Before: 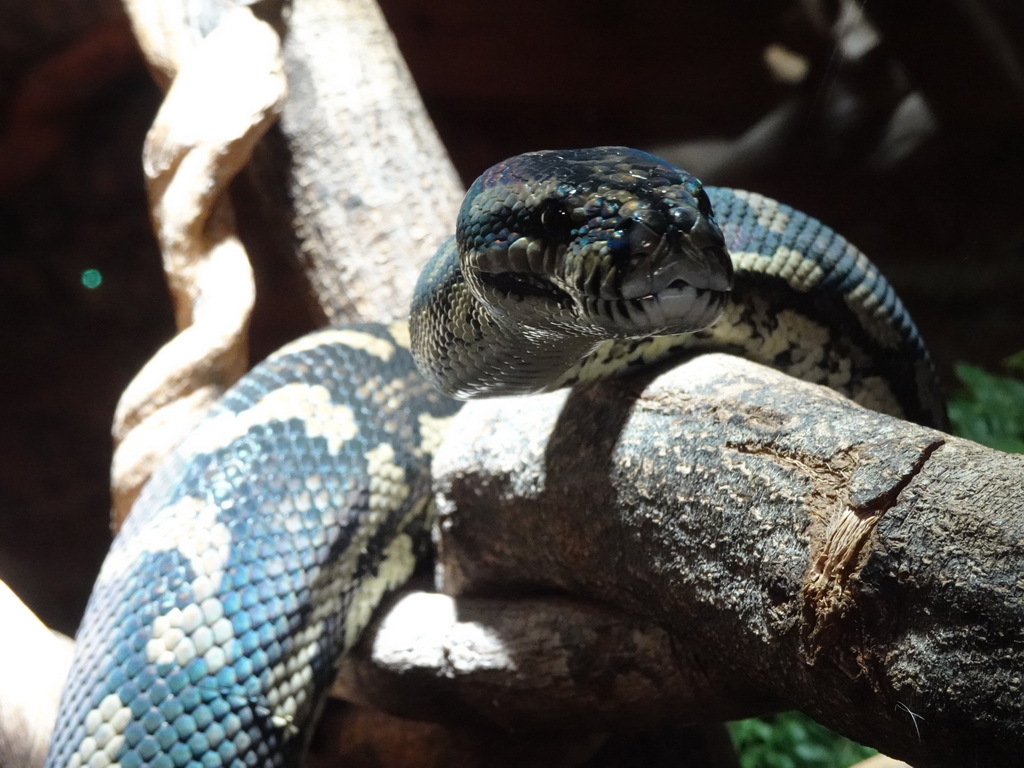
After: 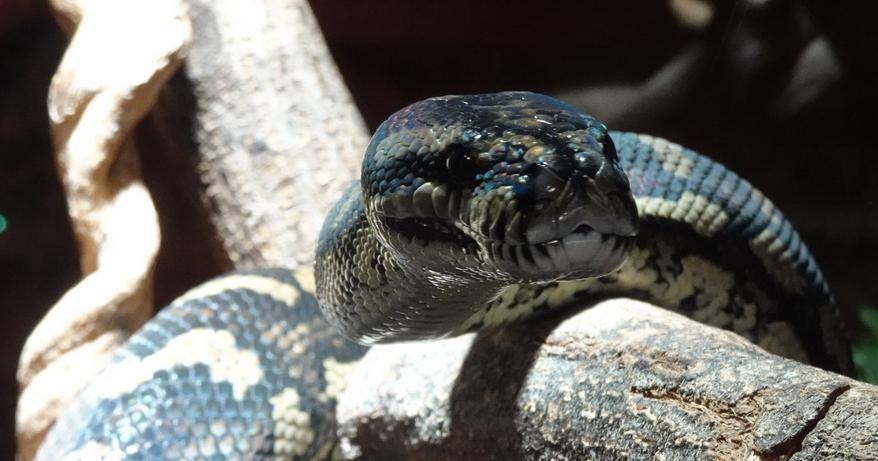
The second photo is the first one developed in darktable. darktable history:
crop and rotate: left 9.293%, top 7.194%, right 4.954%, bottom 32.767%
